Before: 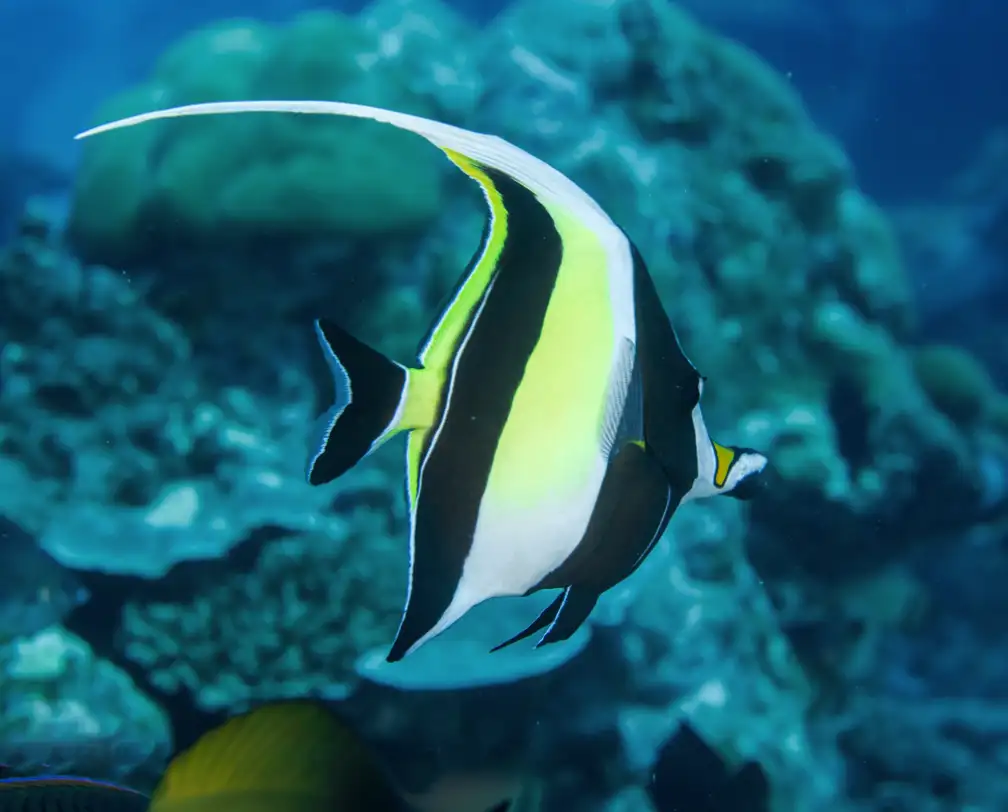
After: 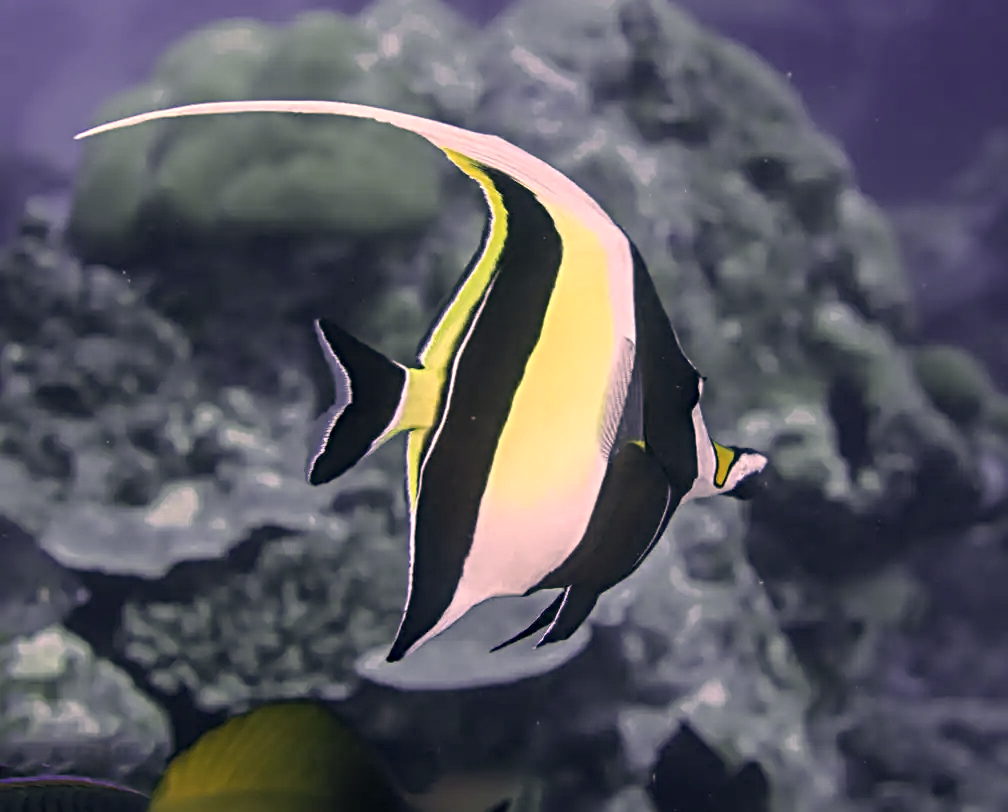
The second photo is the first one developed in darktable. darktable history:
color correction: highlights a* 40, highlights b* 40, saturation 0.69
white balance: red 0.931, blue 1.11
sharpen: radius 4.883
